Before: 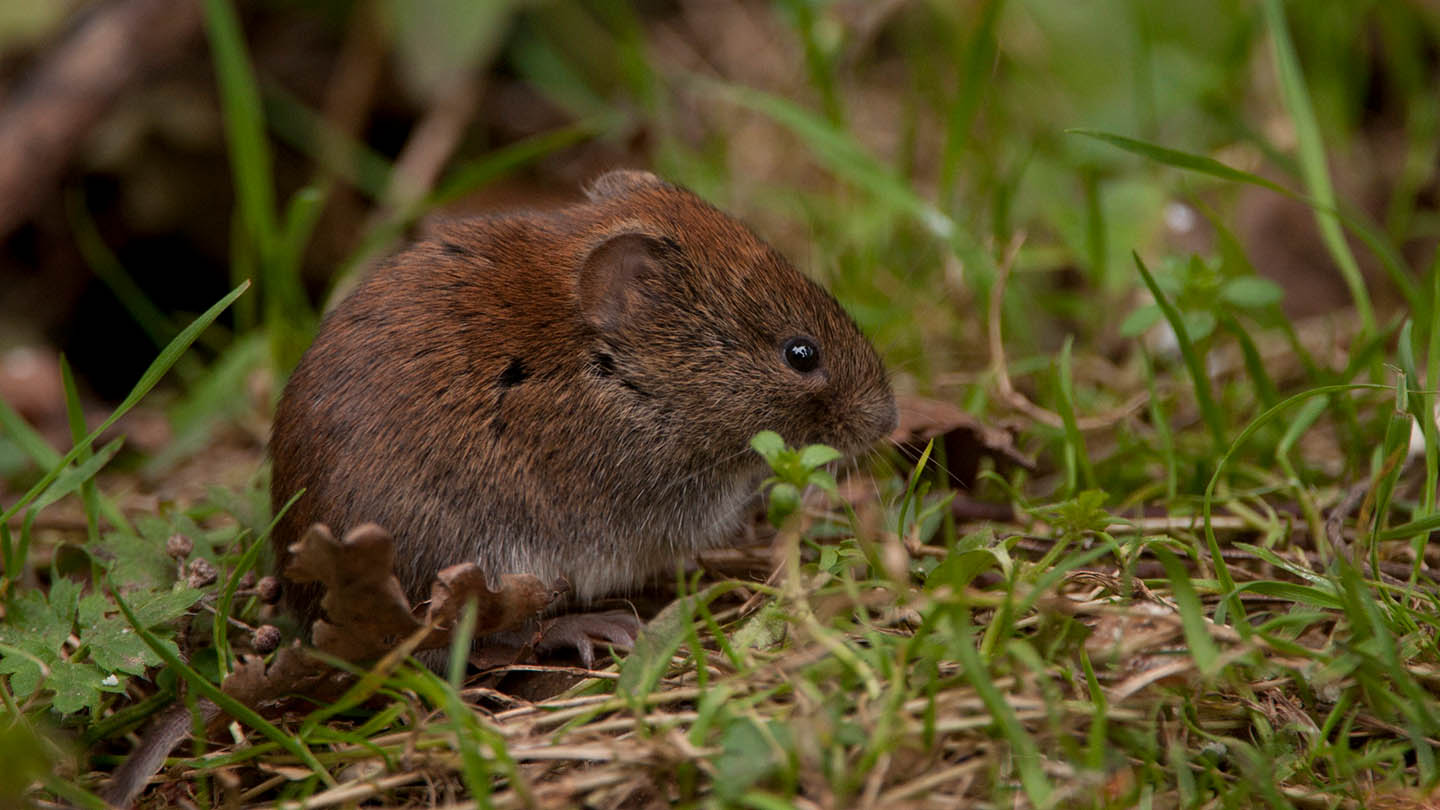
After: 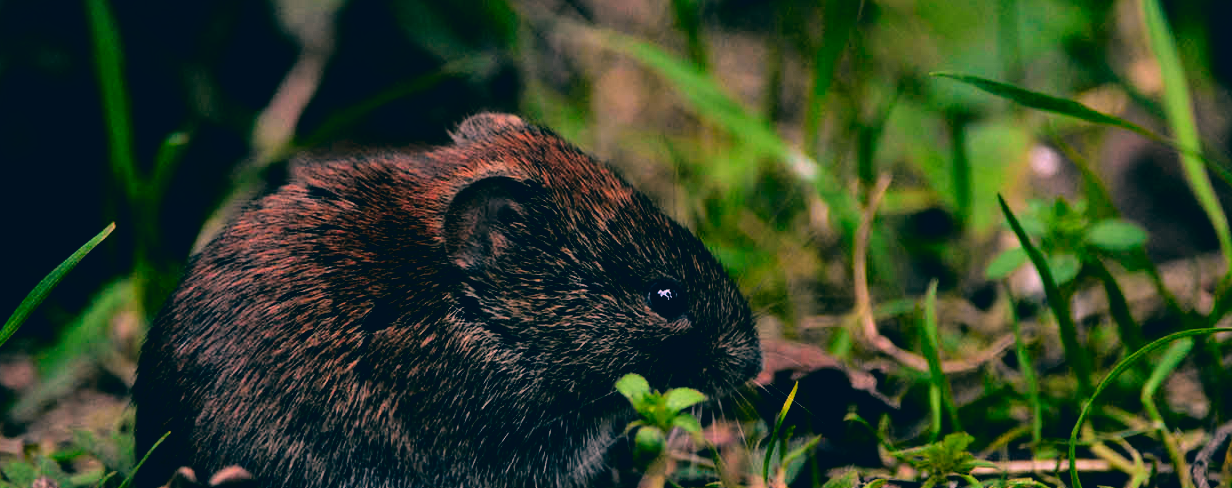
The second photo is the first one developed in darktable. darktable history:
tone curve: curves: ch0 [(0, 0) (0.068, 0.031) (0.175, 0.139) (0.32, 0.345) (0.495, 0.544) (0.748, 0.762) (0.993, 0.954)]; ch1 [(0, 0) (0.294, 0.184) (0.34, 0.303) (0.371, 0.344) (0.441, 0.408) (0.477, 0.474) (0.499, 0.5) (0.529, 0.523) (0.677, 0.762) (1, 1)]; ch2 [(0, 0) (0.431, 0.419) (0.495, 0.502) (0.524, 0.534) (0.557, 0.56) (0.634, 0.654) (0.728, 0.722) (1, 1)], color space Lab, independent channels, preserve colors none
filmic rgb: black relative exposure -8.27 EV, white relative exposure 2.2 EV, hardness 7.18, latitude 85.73%, contrast 1.696, highlights saturation mix -3.52%, shadows ↔ highlights balance -2.94%, color science v4 (2020)
crop and rotate: left 9.389%, top 7.159%, right 4.989%, bottom 32.471%
color correction: highlights a* 16.81, highlights b* 0.302, shadows a* -14.91, shadows b* -14.49, saturation 1.51
